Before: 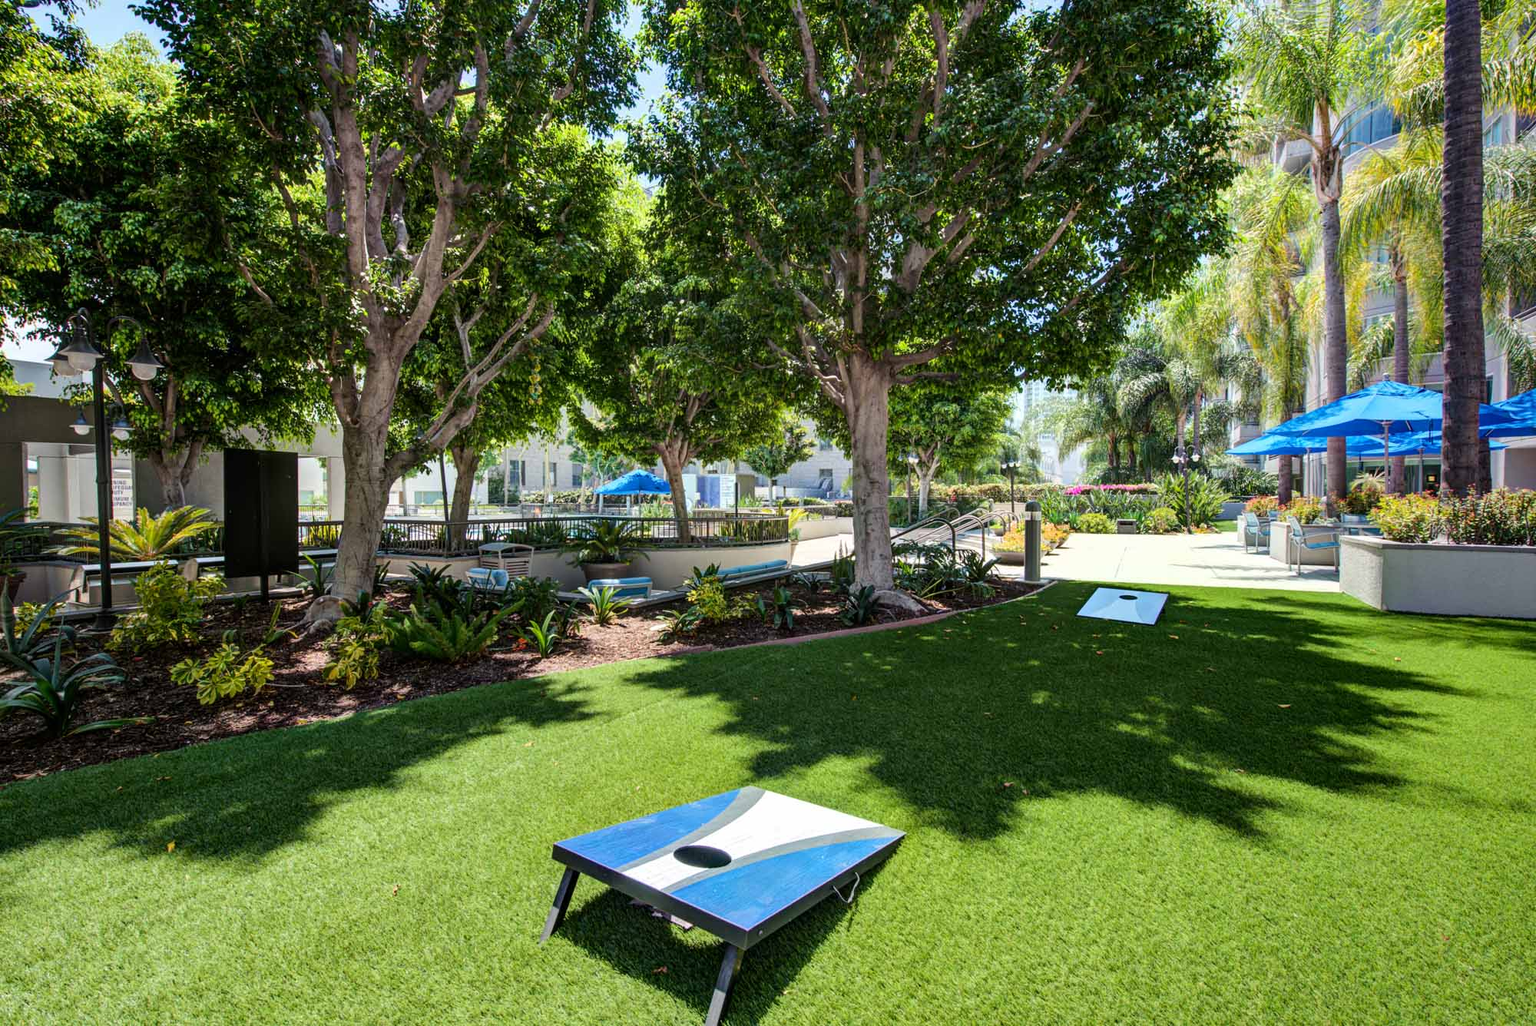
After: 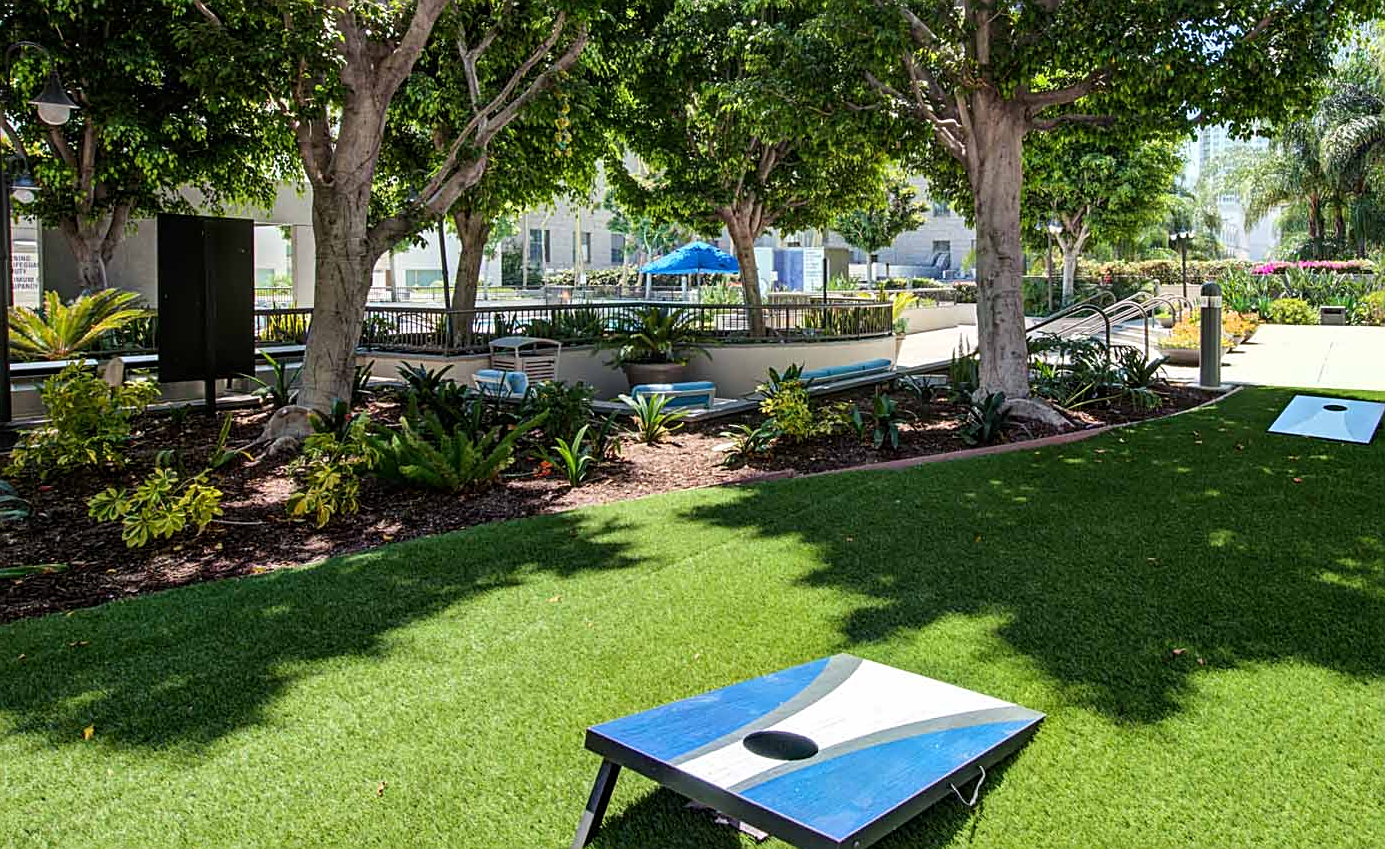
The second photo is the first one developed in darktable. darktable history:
crop: left 6.727%, top 27.757%, right 23.978%, bottom 8.634%
sharpen: on, module defaults
